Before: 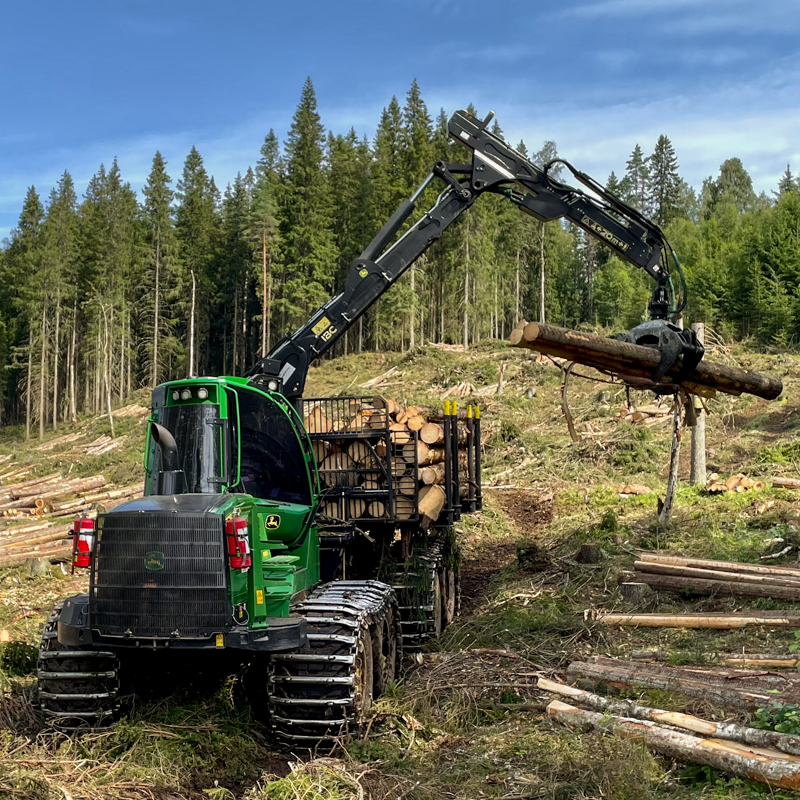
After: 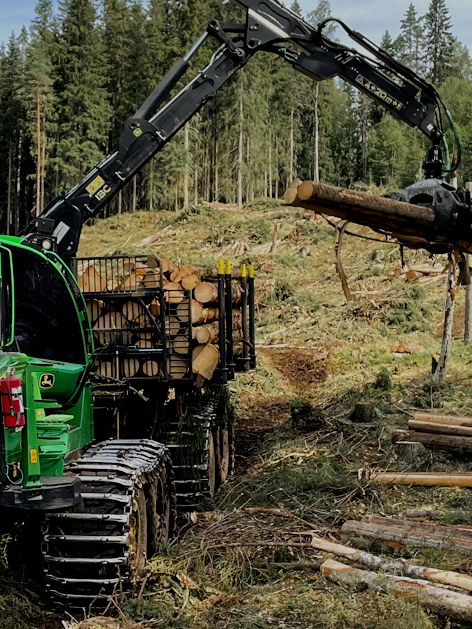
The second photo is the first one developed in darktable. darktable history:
crop and rotate: left 28.256%, top 17.734%, right 12.656%, bottom 3.573%
filmic rgb: black relative exposure -6.98 EV, white relative exposure 5.63 EV, hardness 2.86
color zones: curves: ch0 [(0.11, 0.396) (0.195, 0.36) (0.25, 0.5) (0.303, 0.412) (0.357, 0.544) (0.75, 0.5) (0.967, 0.328)]; ch1 [(0, 0.468) (0.112, 0.512) (0.202, 0.6) (0.25, 0.5) (0.307, 0.352) (0.357, 0.544) (0.75, 0.5) (0.963, 0.524)]
